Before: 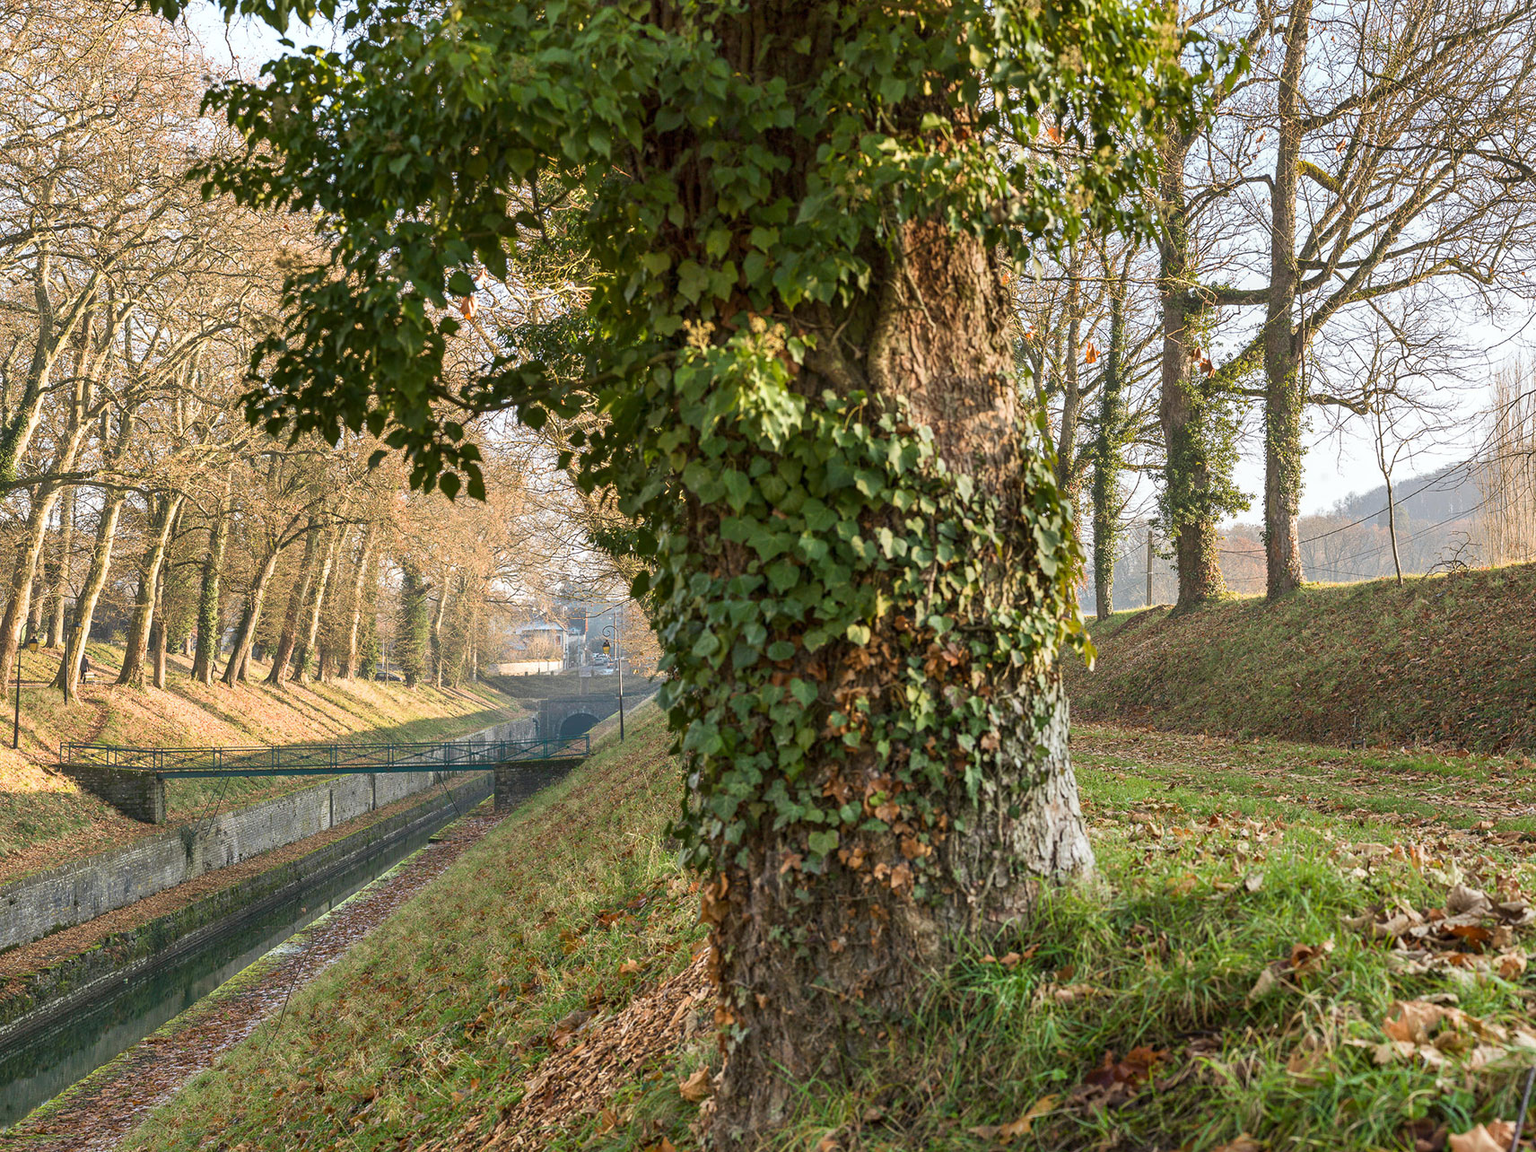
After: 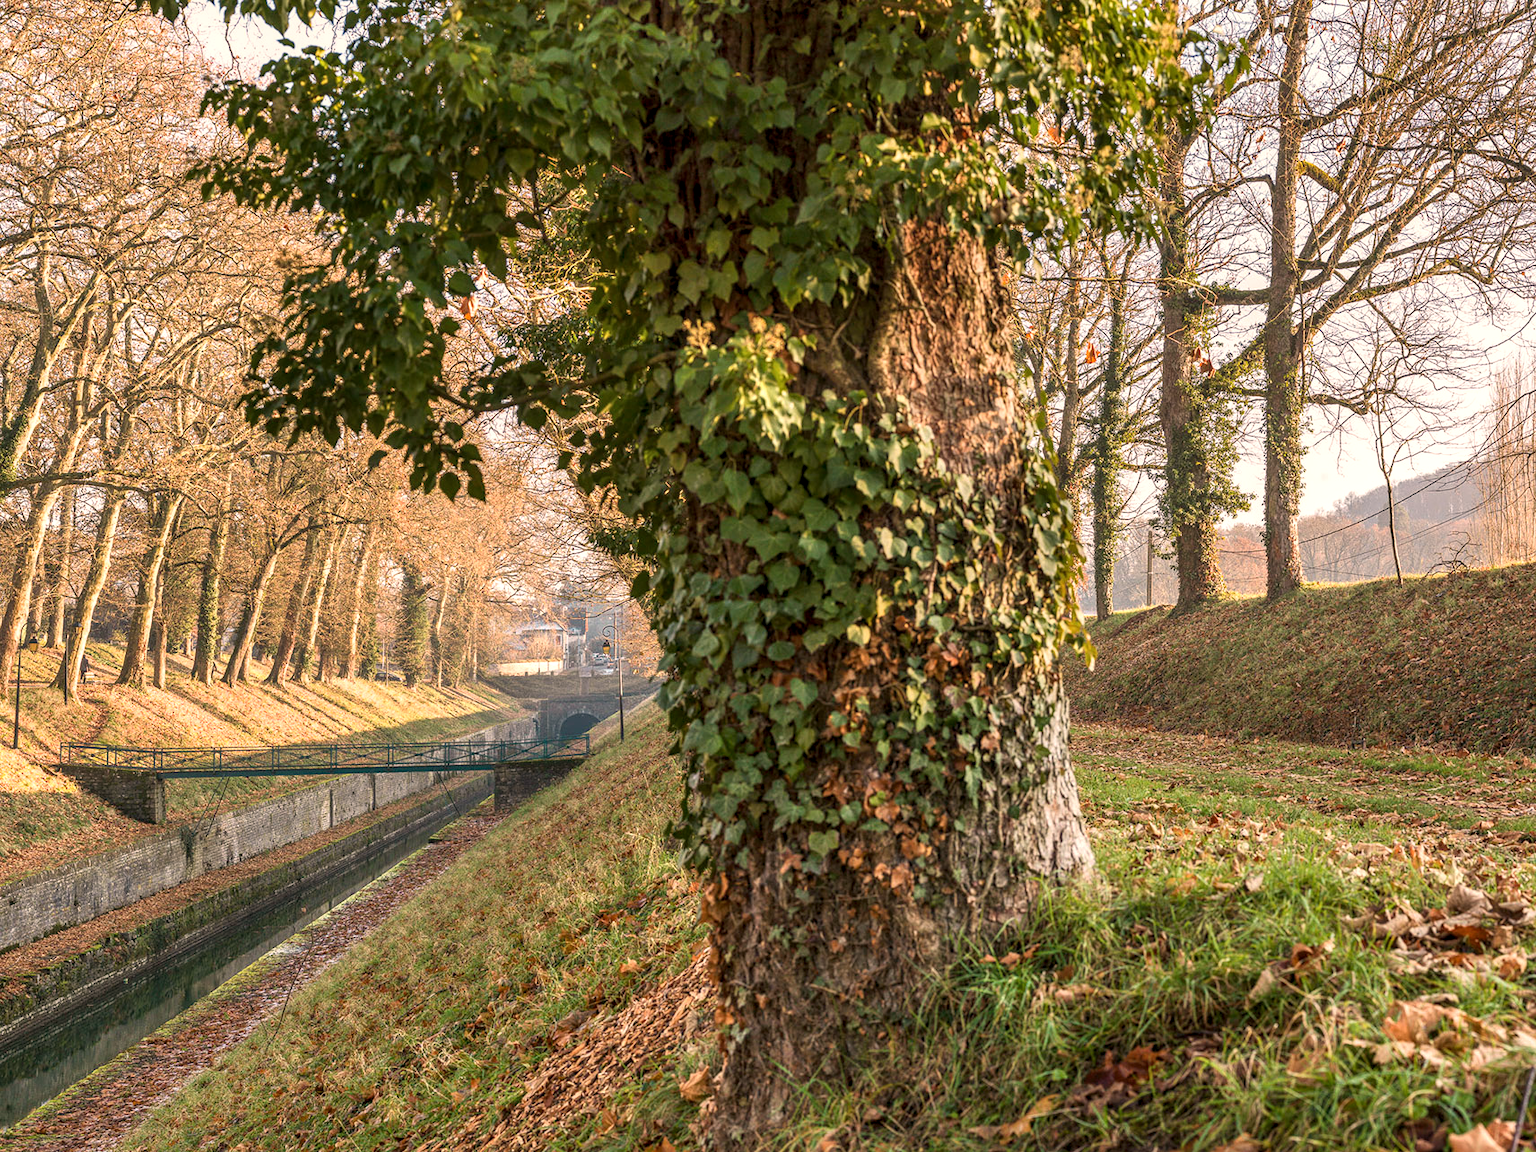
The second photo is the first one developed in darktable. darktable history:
white balance: red 1.127, blue 0.943
local contrast: on, module defaults
